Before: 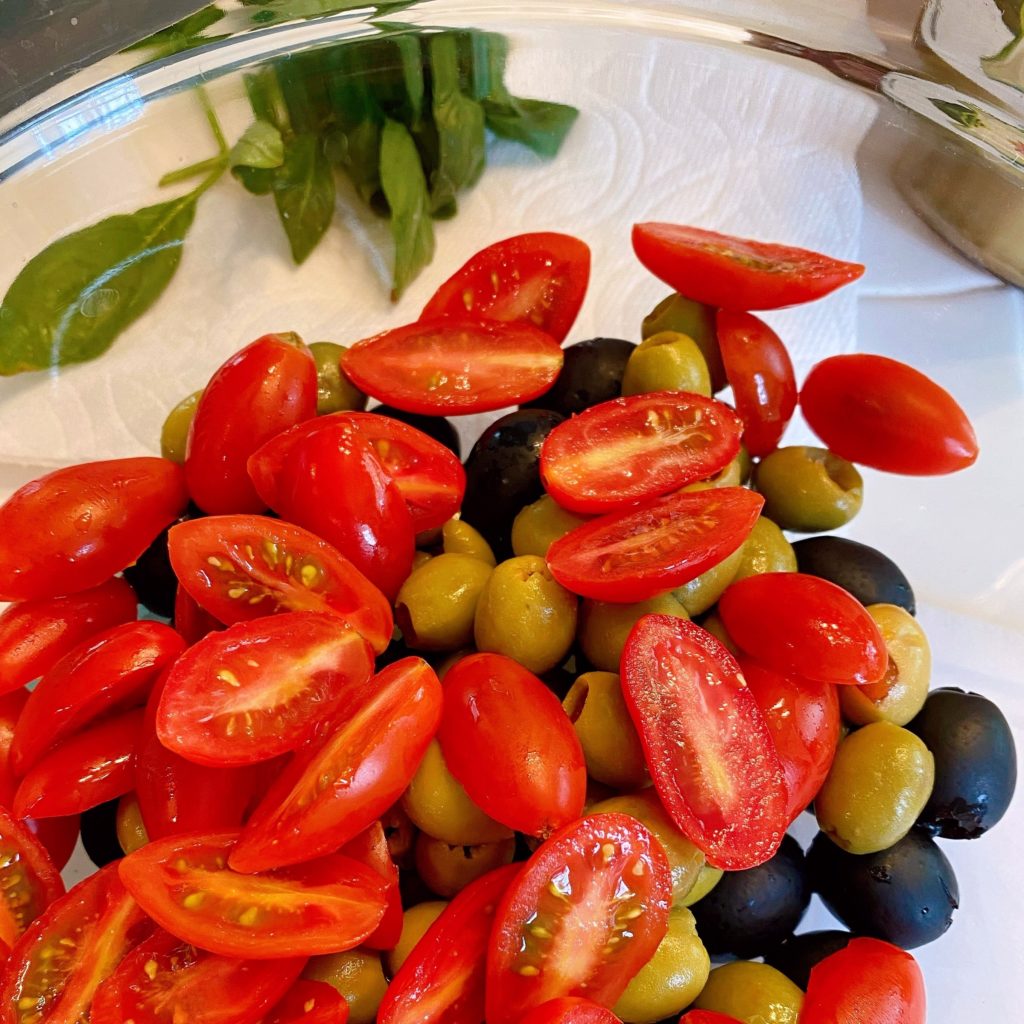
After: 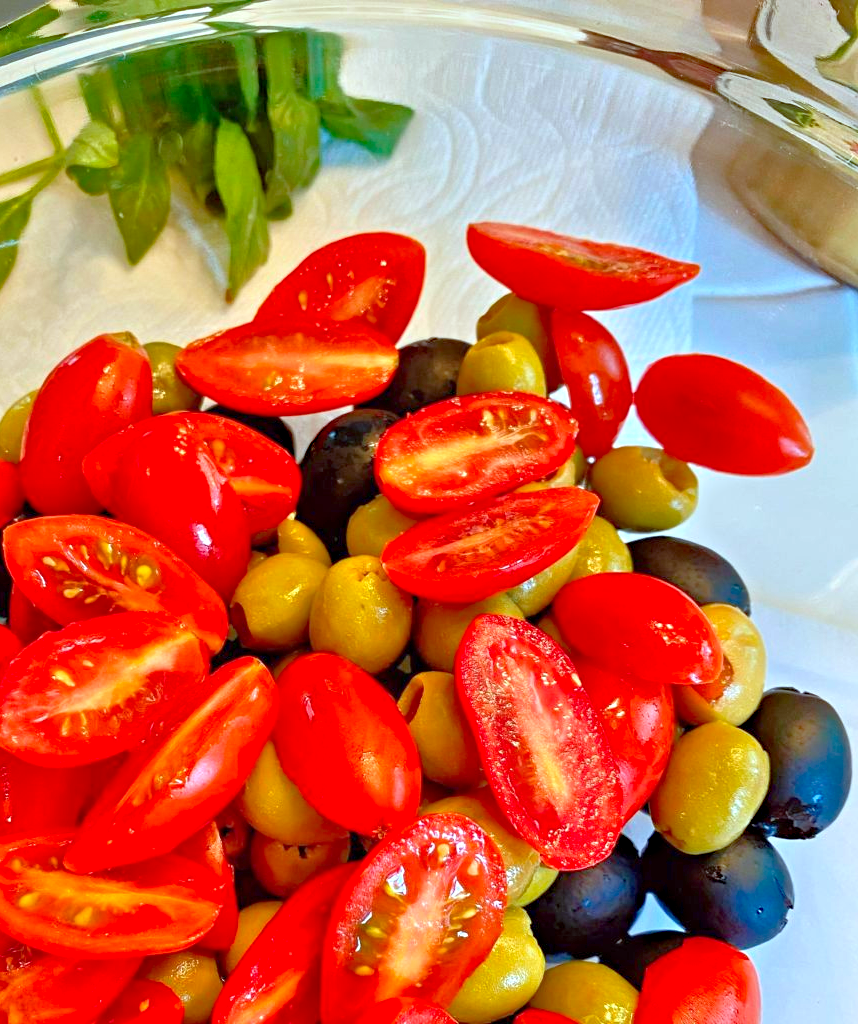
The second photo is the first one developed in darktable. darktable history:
color correction: highlights a* -10.04, highlights b* -10.37
base curve: curves: ch0 [(0, 0) (0.303, 0.277) (1, 1)]
tone equalizer: -8 EV 2 EV, -7 EV 2 EV, -6 EV 2 EV, -5 EV 2 EV, -4 EV 2 EV, -3 EV 1.5 EV, -2 EV 1 EV, -1 EV 0.5 EV
haze removal: strength 0.29, distance 0.25, compatibility mode true, adaptive false
exposure: exposure -0.01 EV, compensate highlight preservation false
contrast brightness saturation: contrast 0.08, saturation 0.2
crop: left 16.145%
